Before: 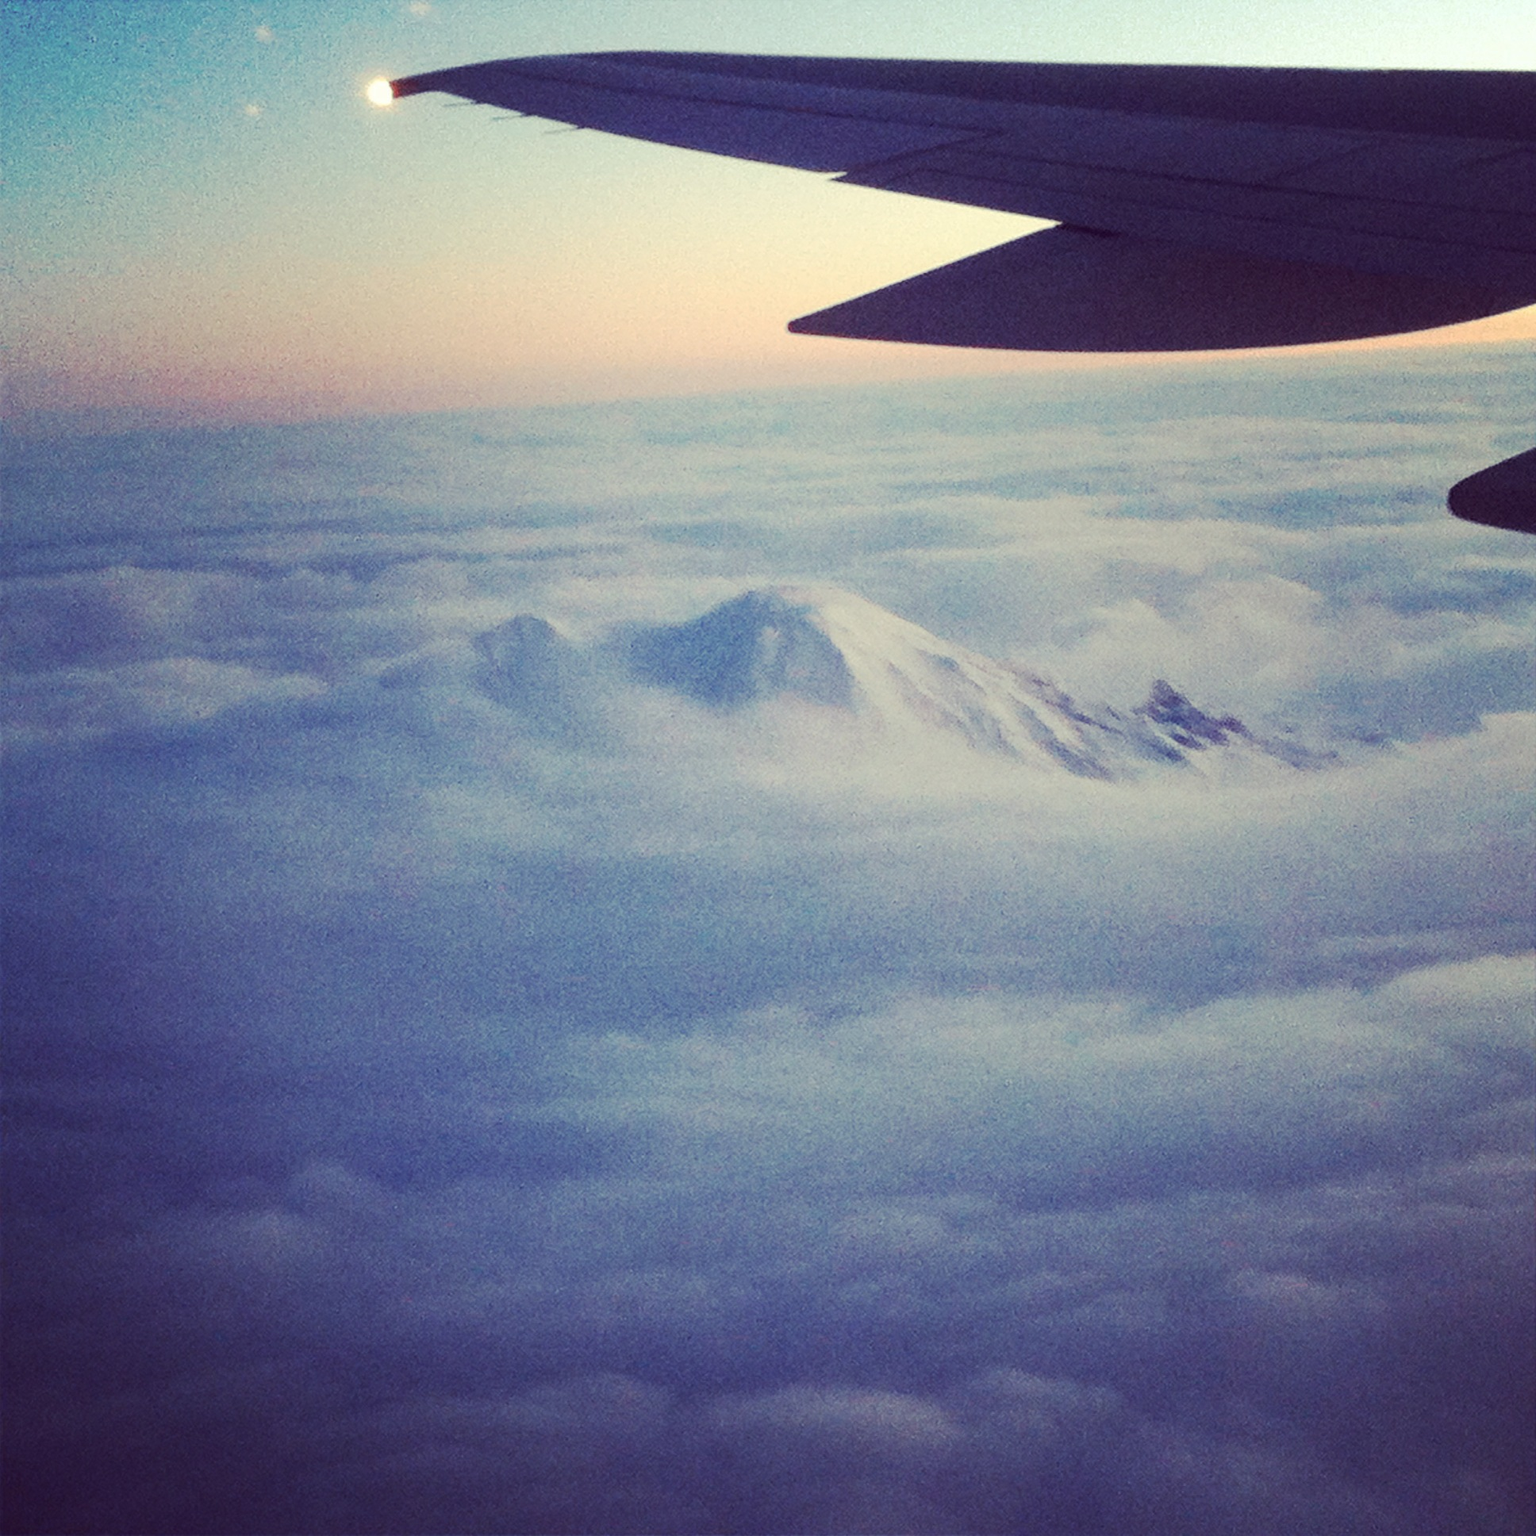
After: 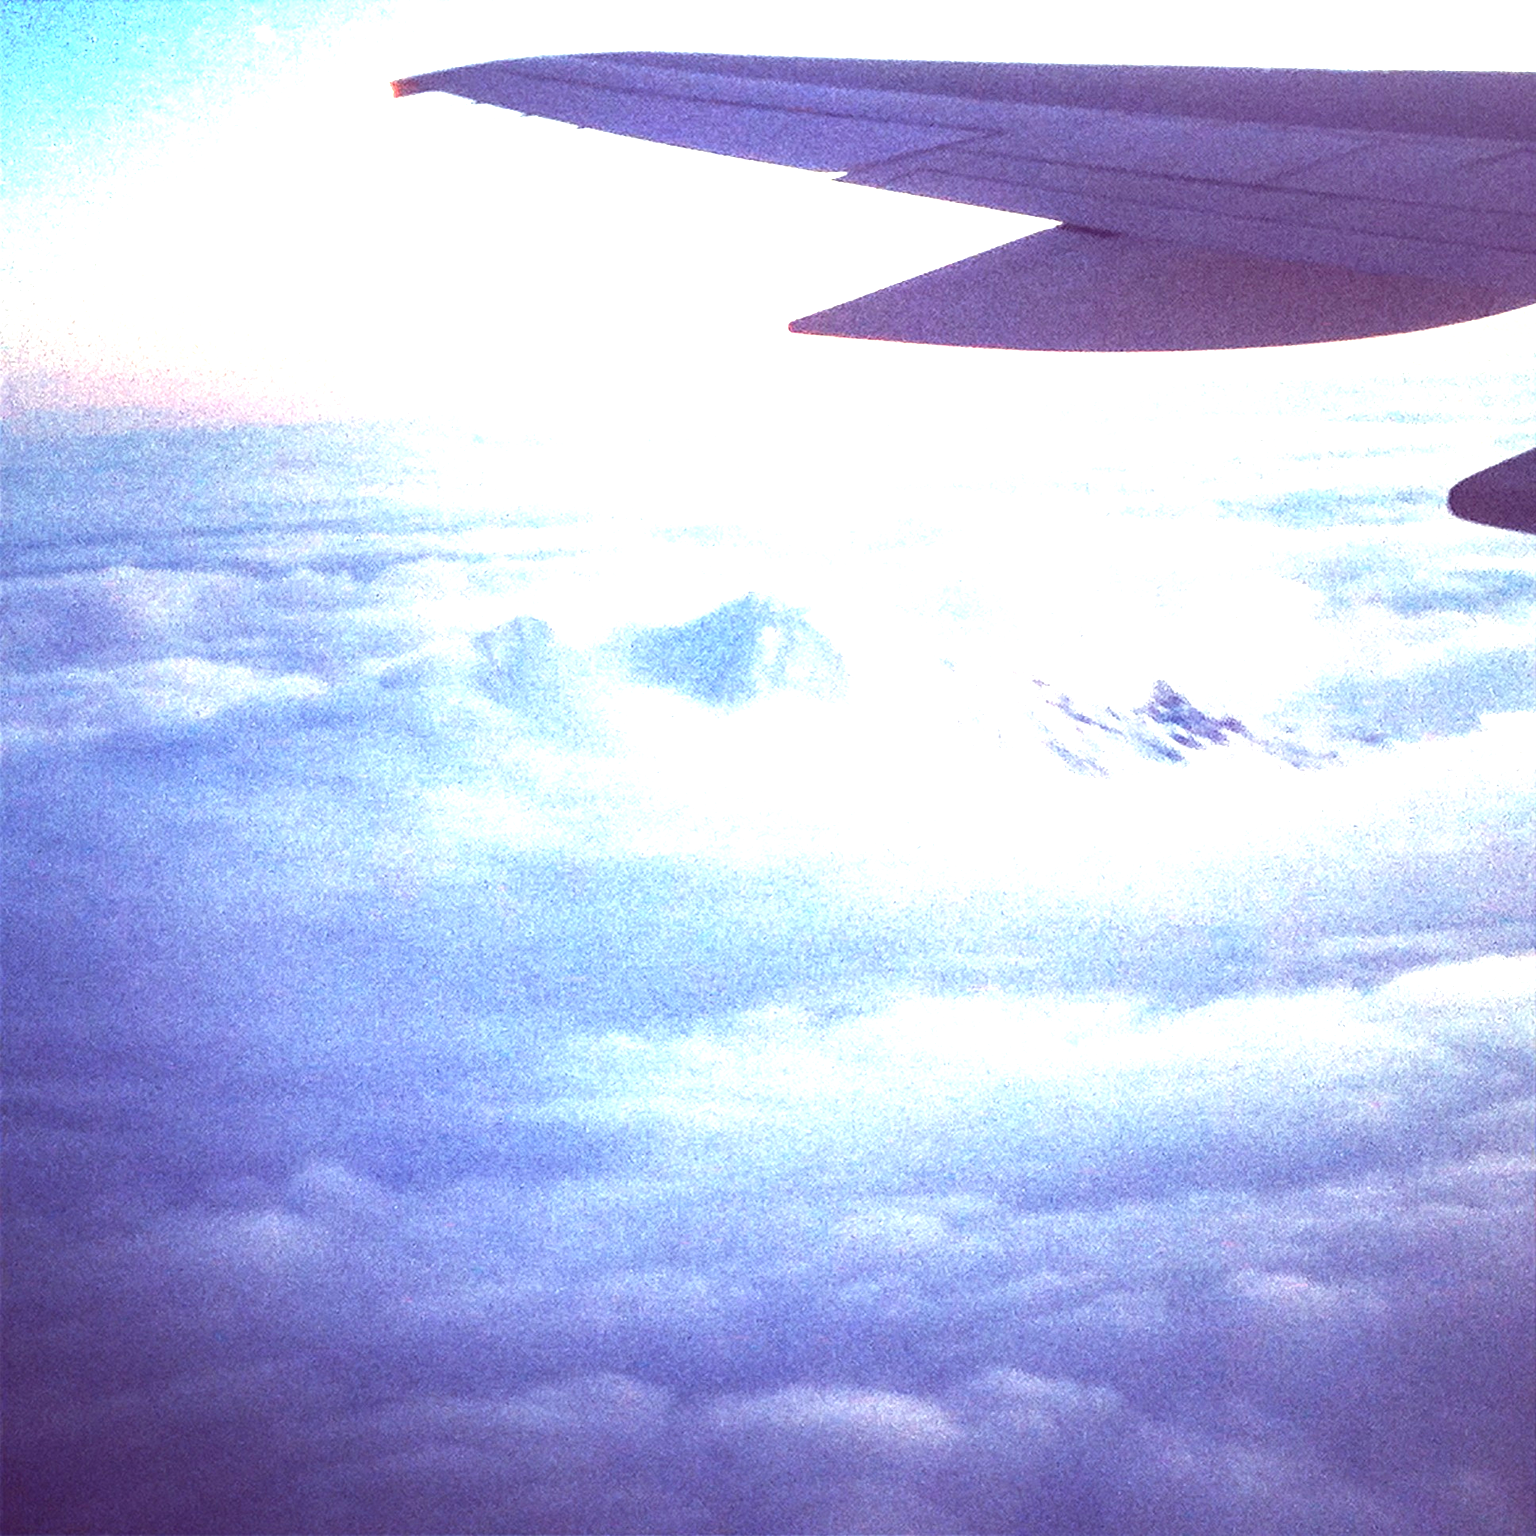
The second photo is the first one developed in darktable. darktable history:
levels: levels [0, 0.492, 0.984]
local contrast: on, module defaults
exposure: black level correction 0, exposure 1.675 EV, compensate highlight preservation false
